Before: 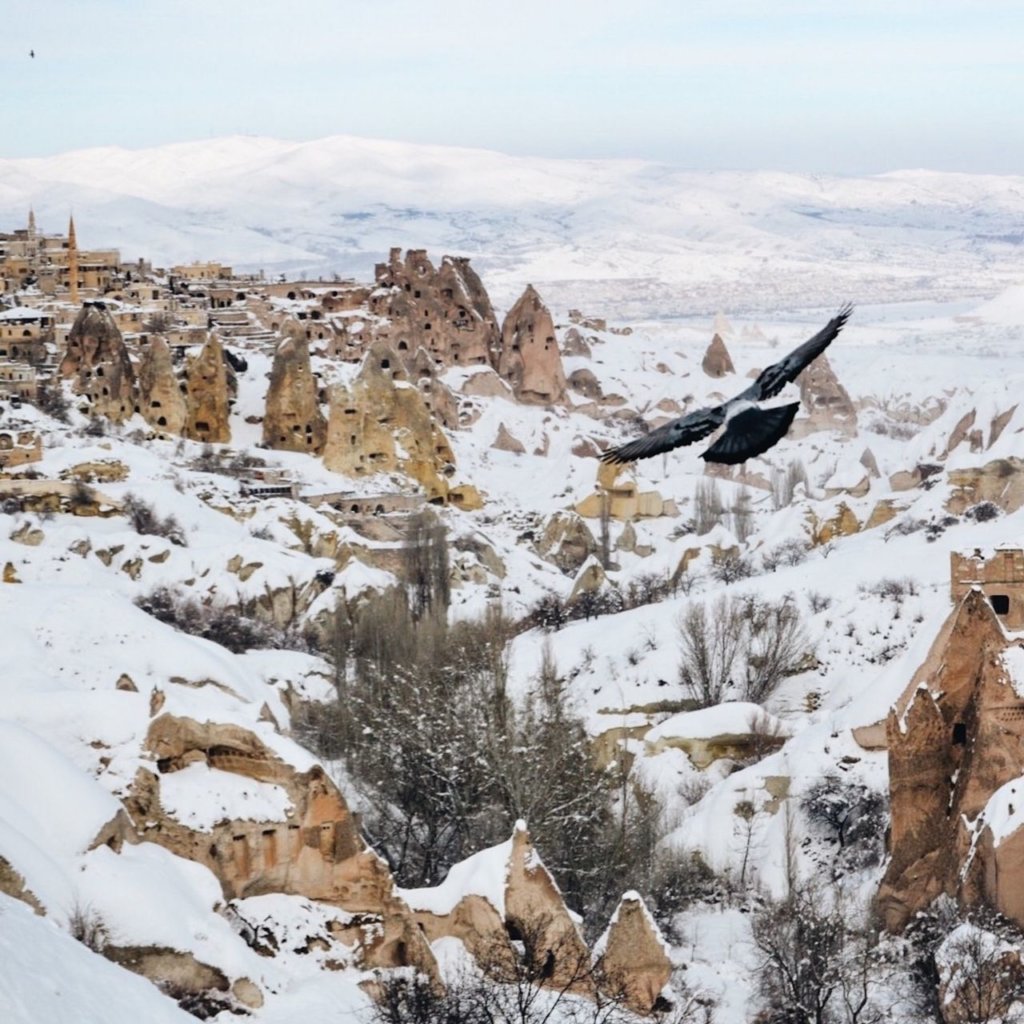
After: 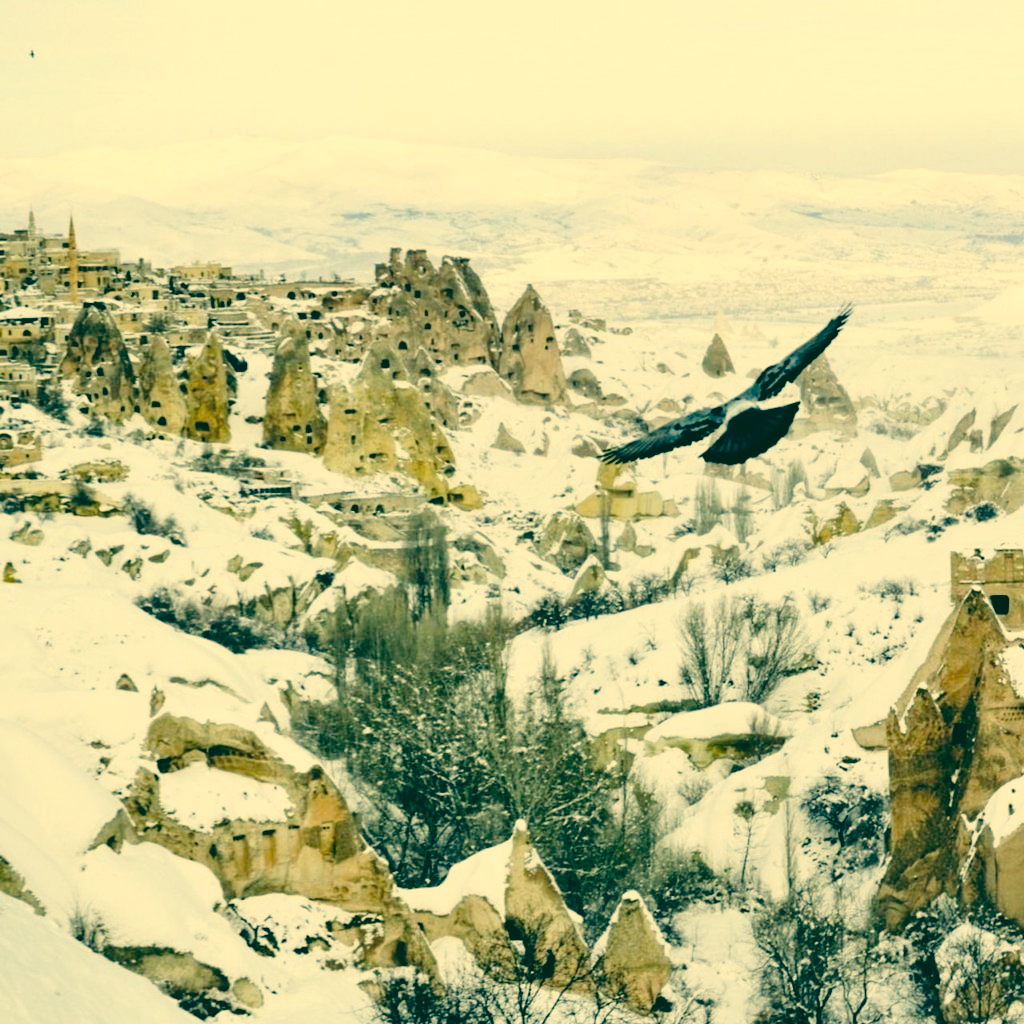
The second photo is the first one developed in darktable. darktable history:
tone curve: curves: ch0 [(0, 0) (0.003, 0.072) (0.011, 0.073) (0.025, 0.072) (0.044, 0.076) (0.069, 0.089) (0.1, 0.103) (0.136, 0.123) (0.177, 0.158) (0.224, 0.21) (0.277, 0.275) (0.335, 0.372) (0.399, 0.463) (0.468, 0.556) (0.543, 0.633) (0.623, 0.712) (0.709, 0.795) (0.801, 0.869) (0.898, 0.942) (1, 1)], preserve colors none
color correction: highlights a* 1.83, highlights b* 34.02, shadows a* -36.68, shadows b* -5.48
